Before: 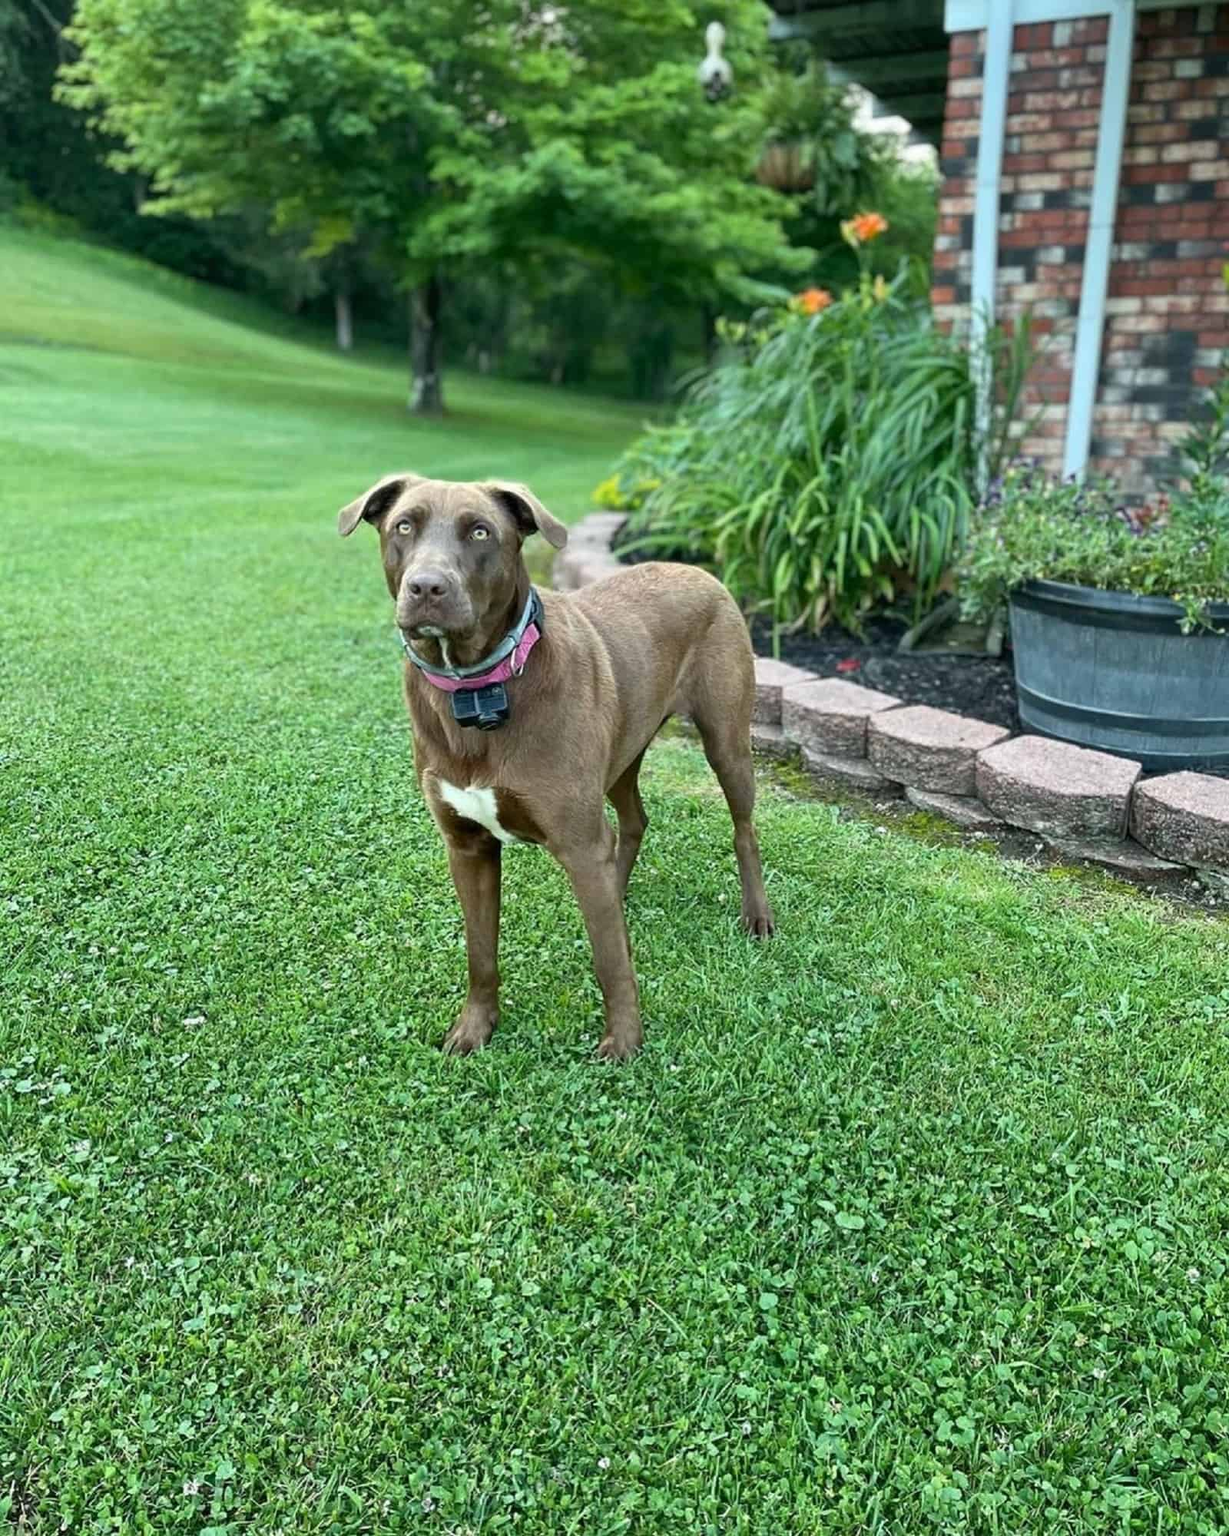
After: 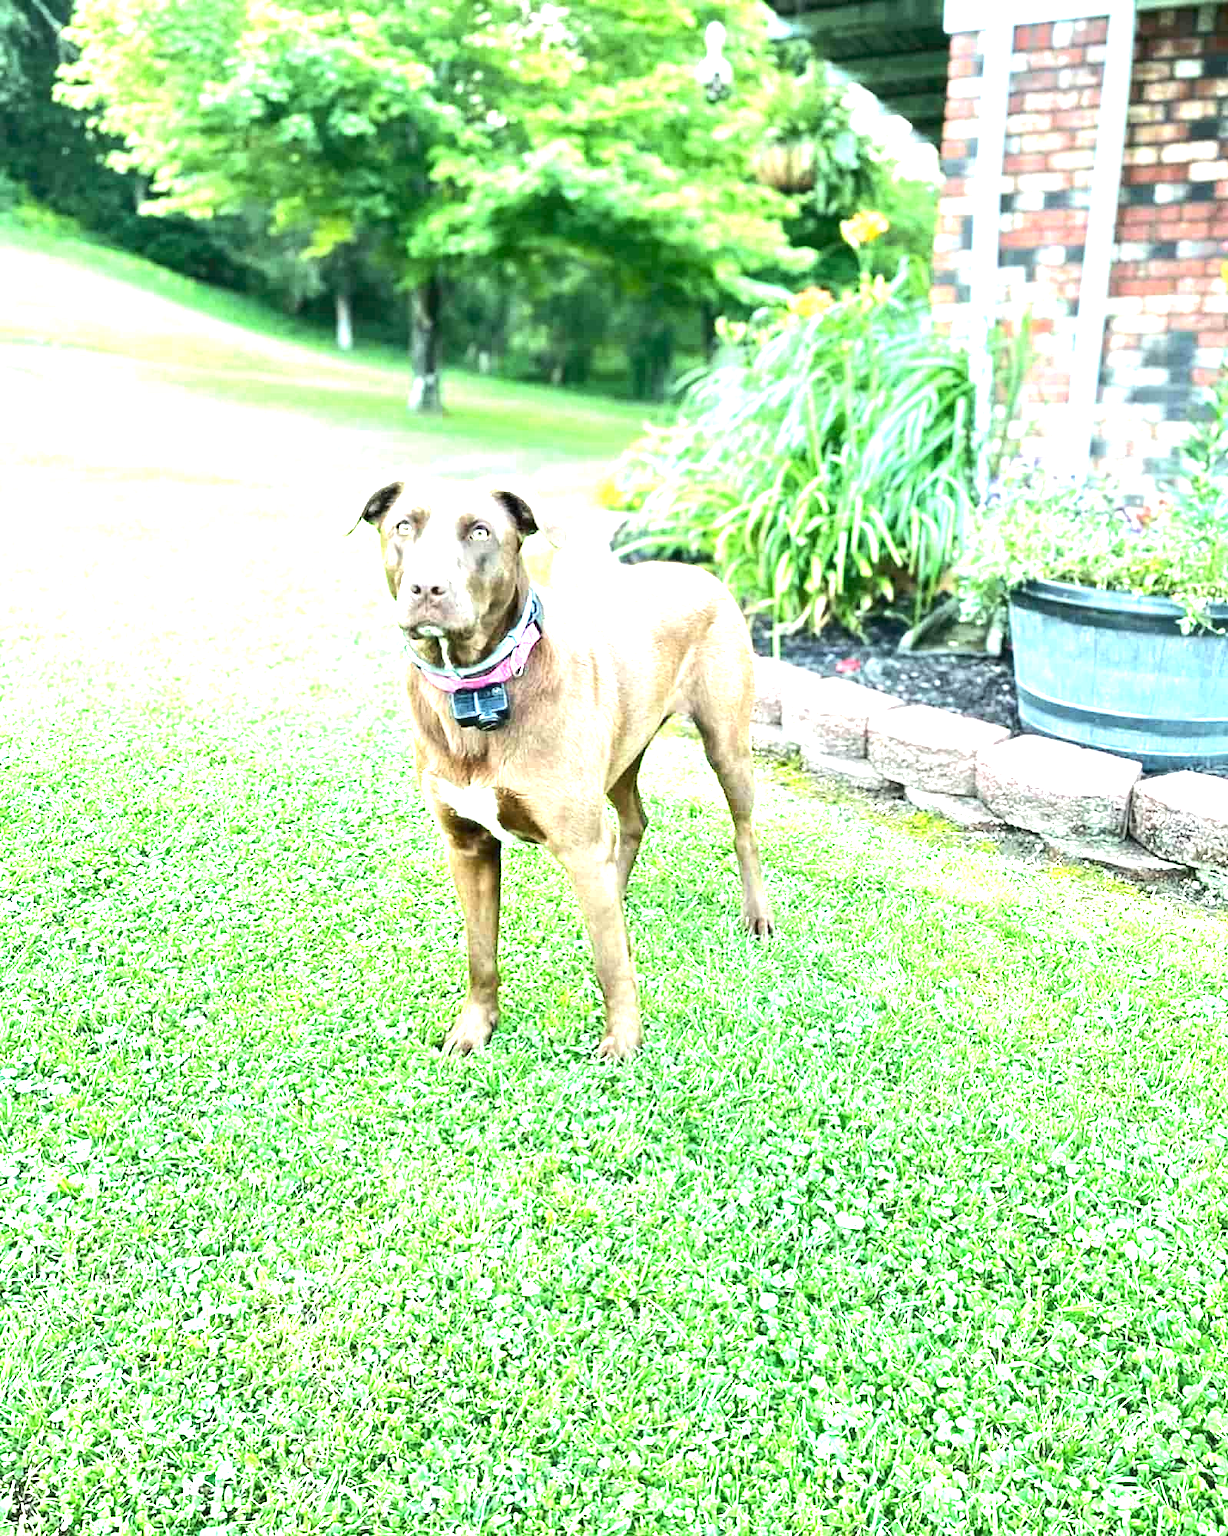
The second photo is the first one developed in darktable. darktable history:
exposure: exposure 2 EV, compensate highlight preservation false
tone equalizer: -8 EV 0.001 EV, -7 EV -0.003 EV, -6 EV 0.003 EV, -5 EV -0.047 EV, -4 EV -0.122 EV, -3 EV -0.176 EV, -2 EV 0.253 EV, -1 EV 0.72 EV, +0 EV 0.502 EV, mask exposure compensation -0.488 EV
